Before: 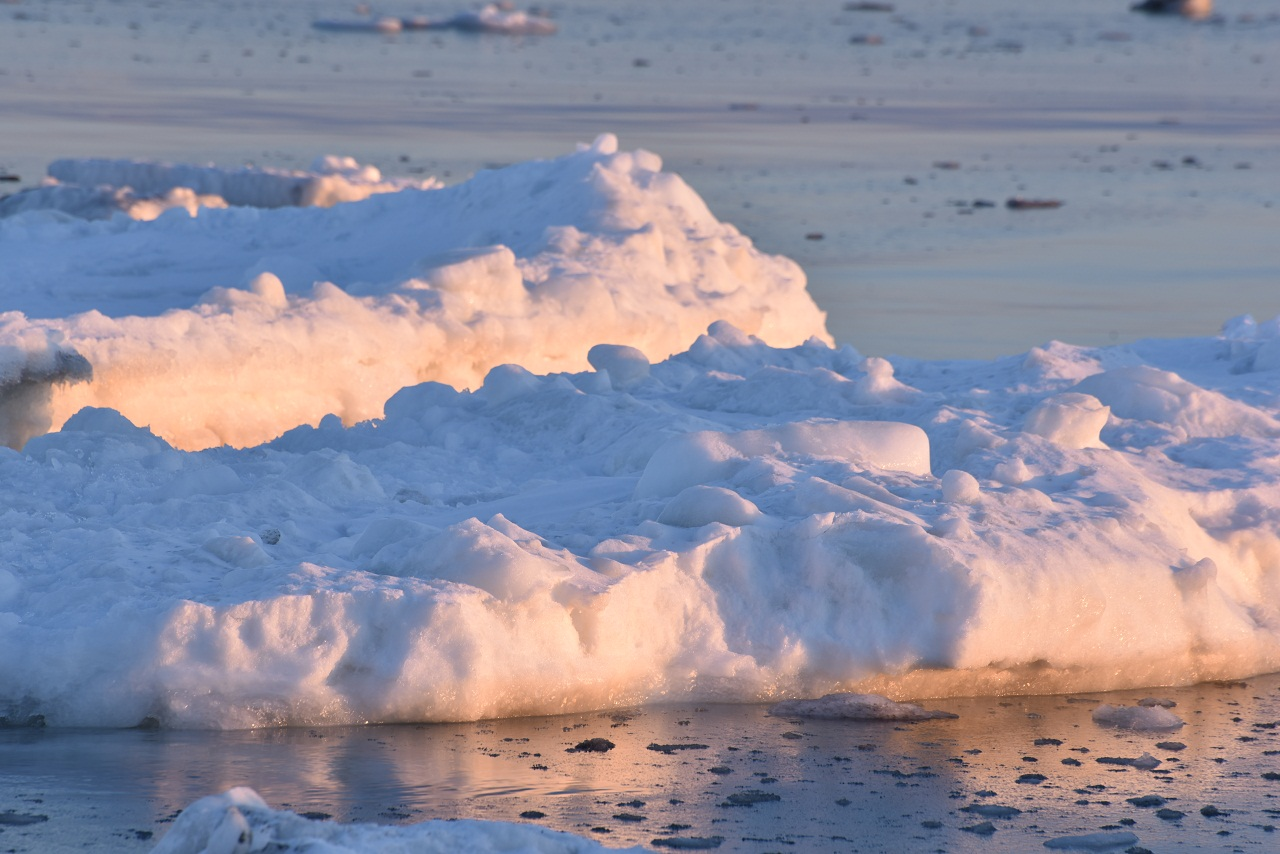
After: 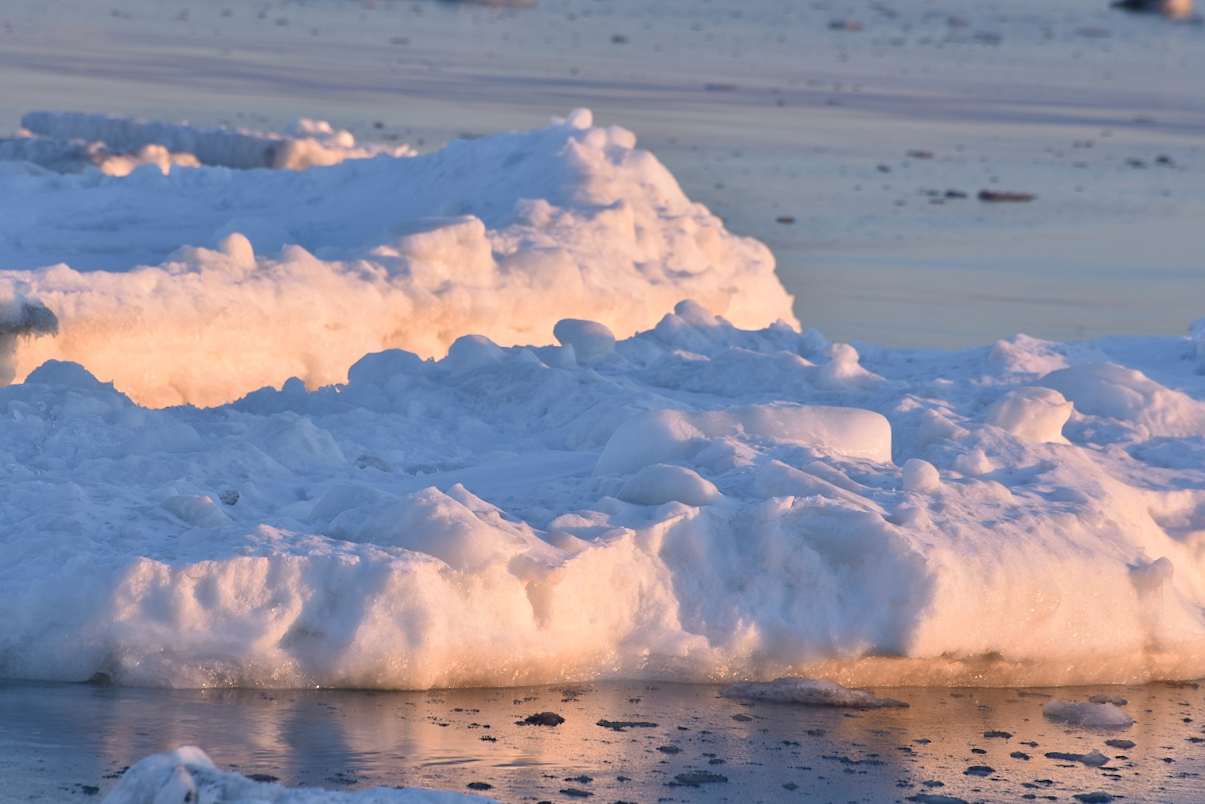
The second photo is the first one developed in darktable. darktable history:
crop and rotate: angle -2.38°
sharpen: radius 5.325, amount 0.312, threshold 26.433
